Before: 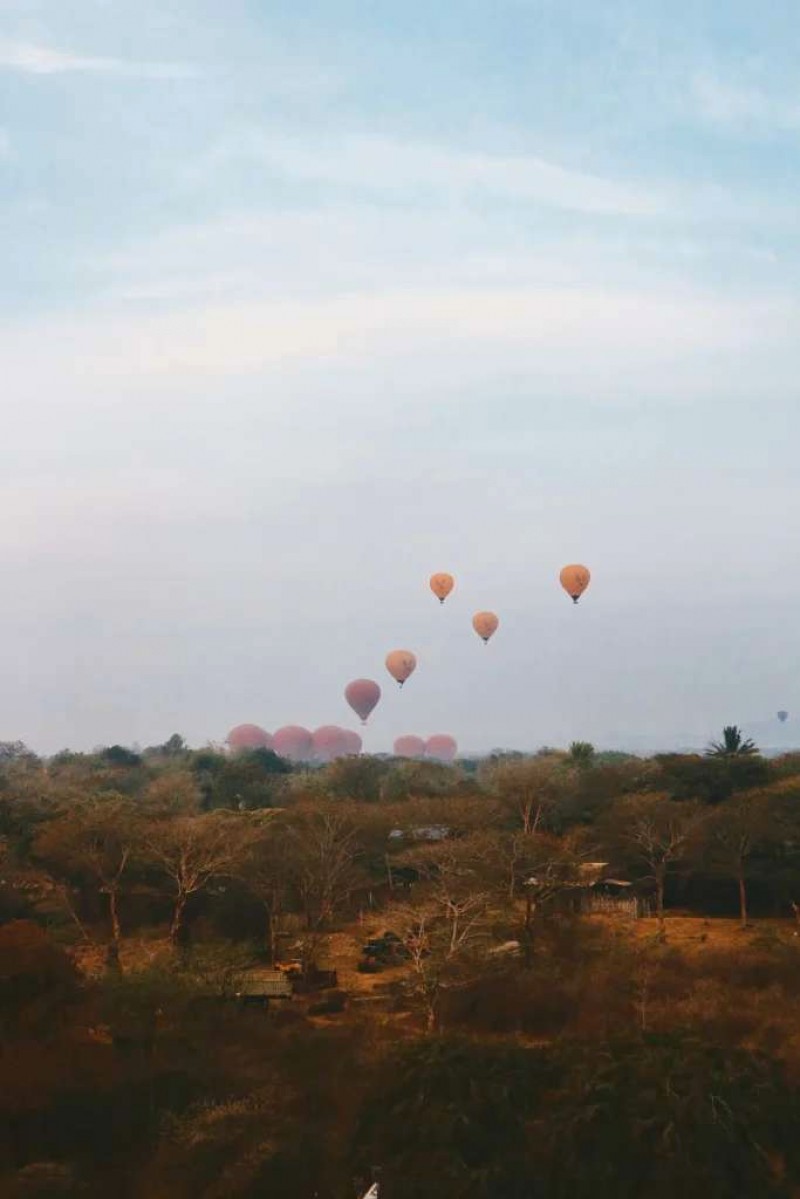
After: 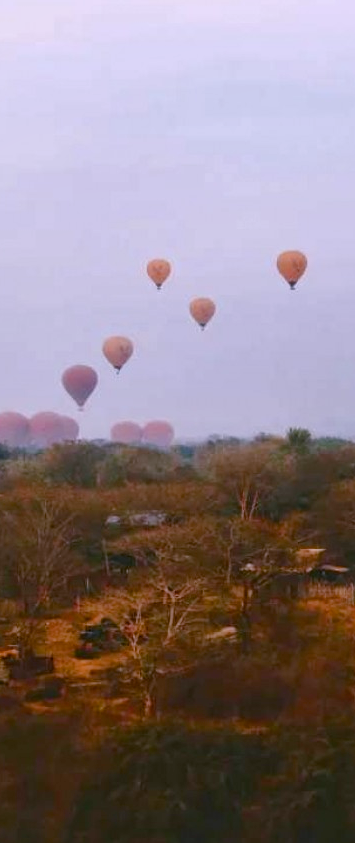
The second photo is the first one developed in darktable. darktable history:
color balance rgb: shadows lift › chroma 1%, shadows lift › hue 113°, highlights gain › chroma 0.2%, highlights gain › hue 333°, perceptual saturation grading › global saturation 20%, perceptual saturation grading › highlights -50%, perceptual saturation grading › shadows 25%, contrast -10%
crop: left 35.432%, top 26.233%, right 20.145%, bottom 3.432%
local contrast: mode bilateral grid, contrast 20, coarseness 50, detail 130%, midtone range 0.2
white balance: red 1.042, blue 1.17
